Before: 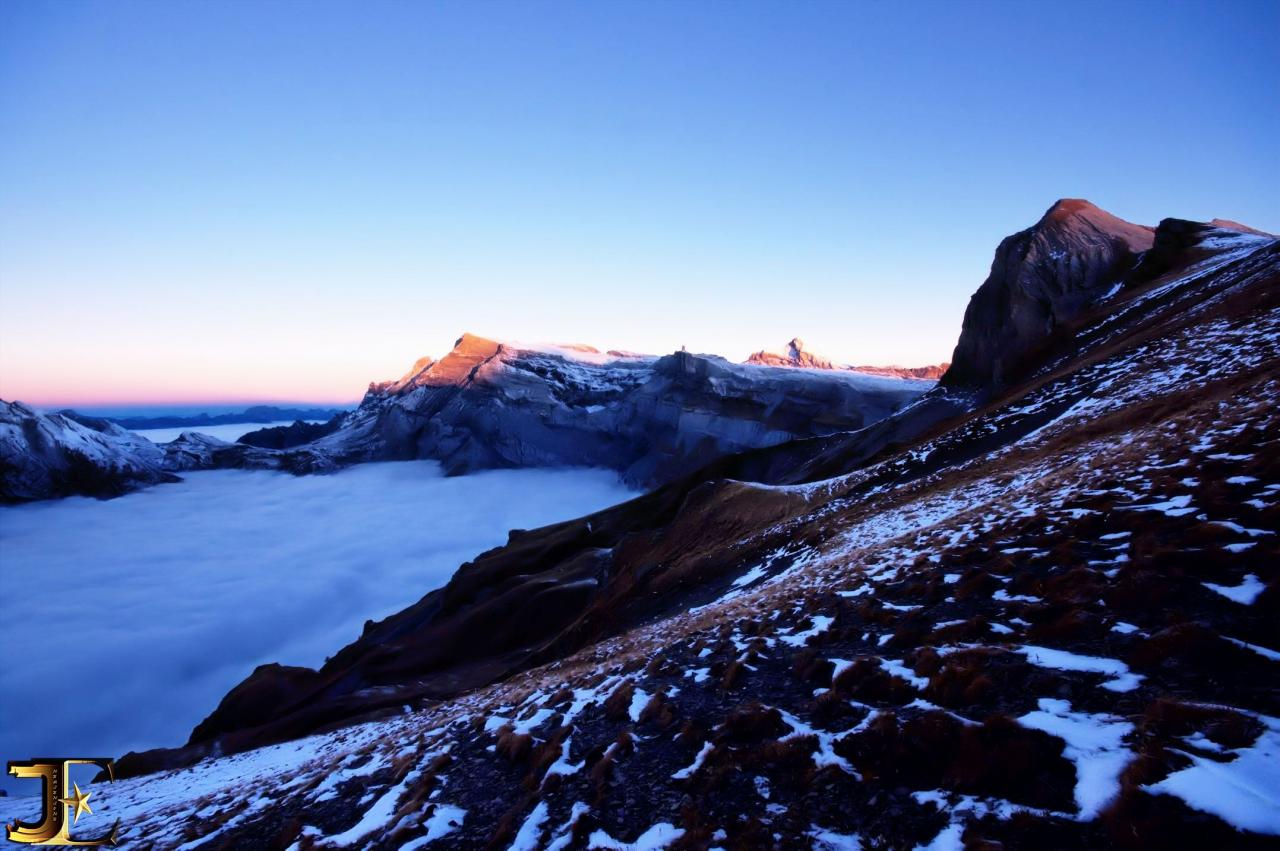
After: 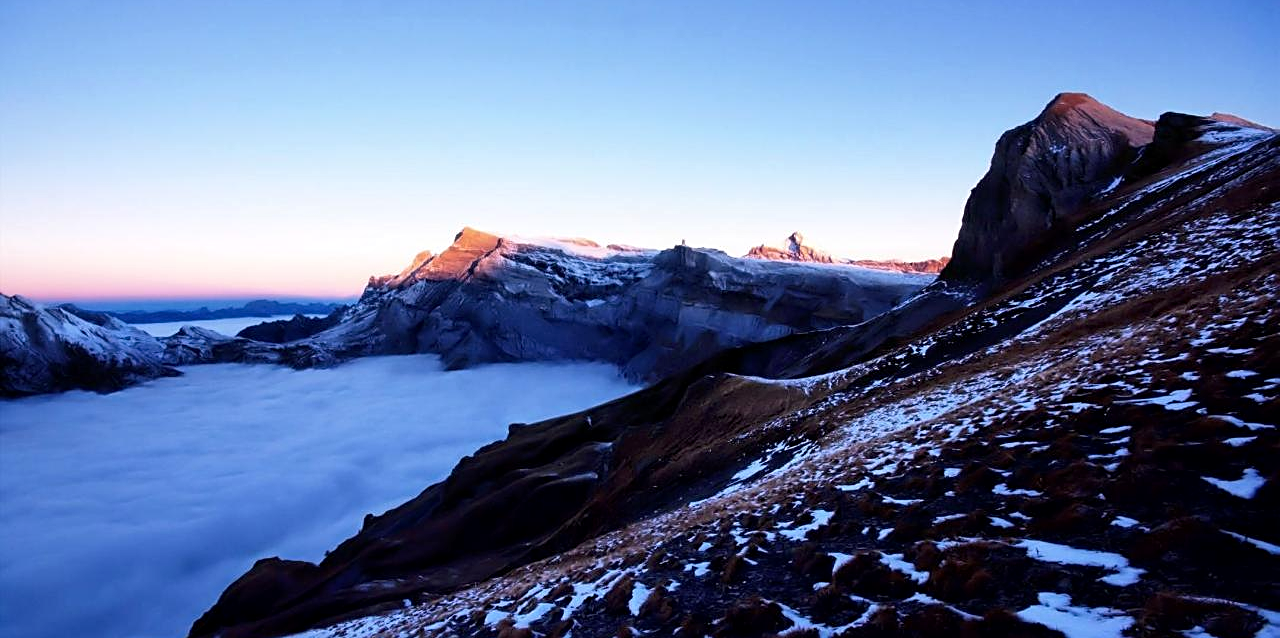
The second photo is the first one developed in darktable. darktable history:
sharpen: on, module defaults
crop and rotate: top 12.5%, bottom 12.5%
local contrast: highlights 100%, shadows 100%, detail 120%, midtone range 0.2
